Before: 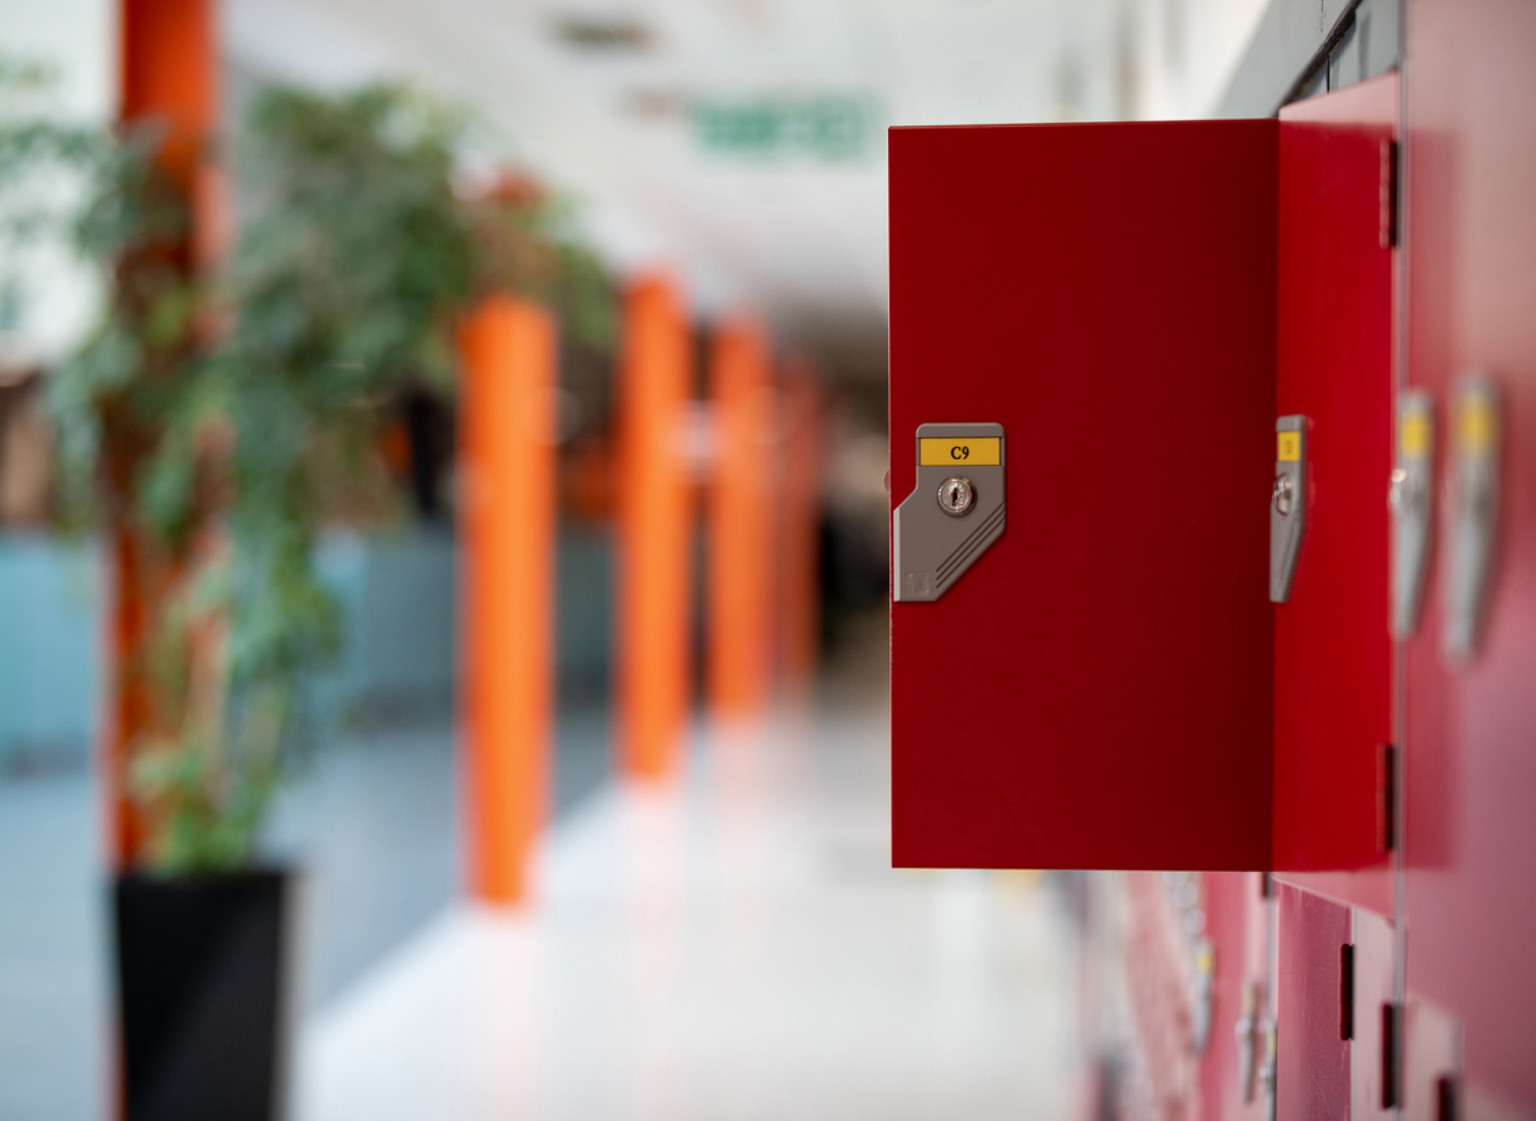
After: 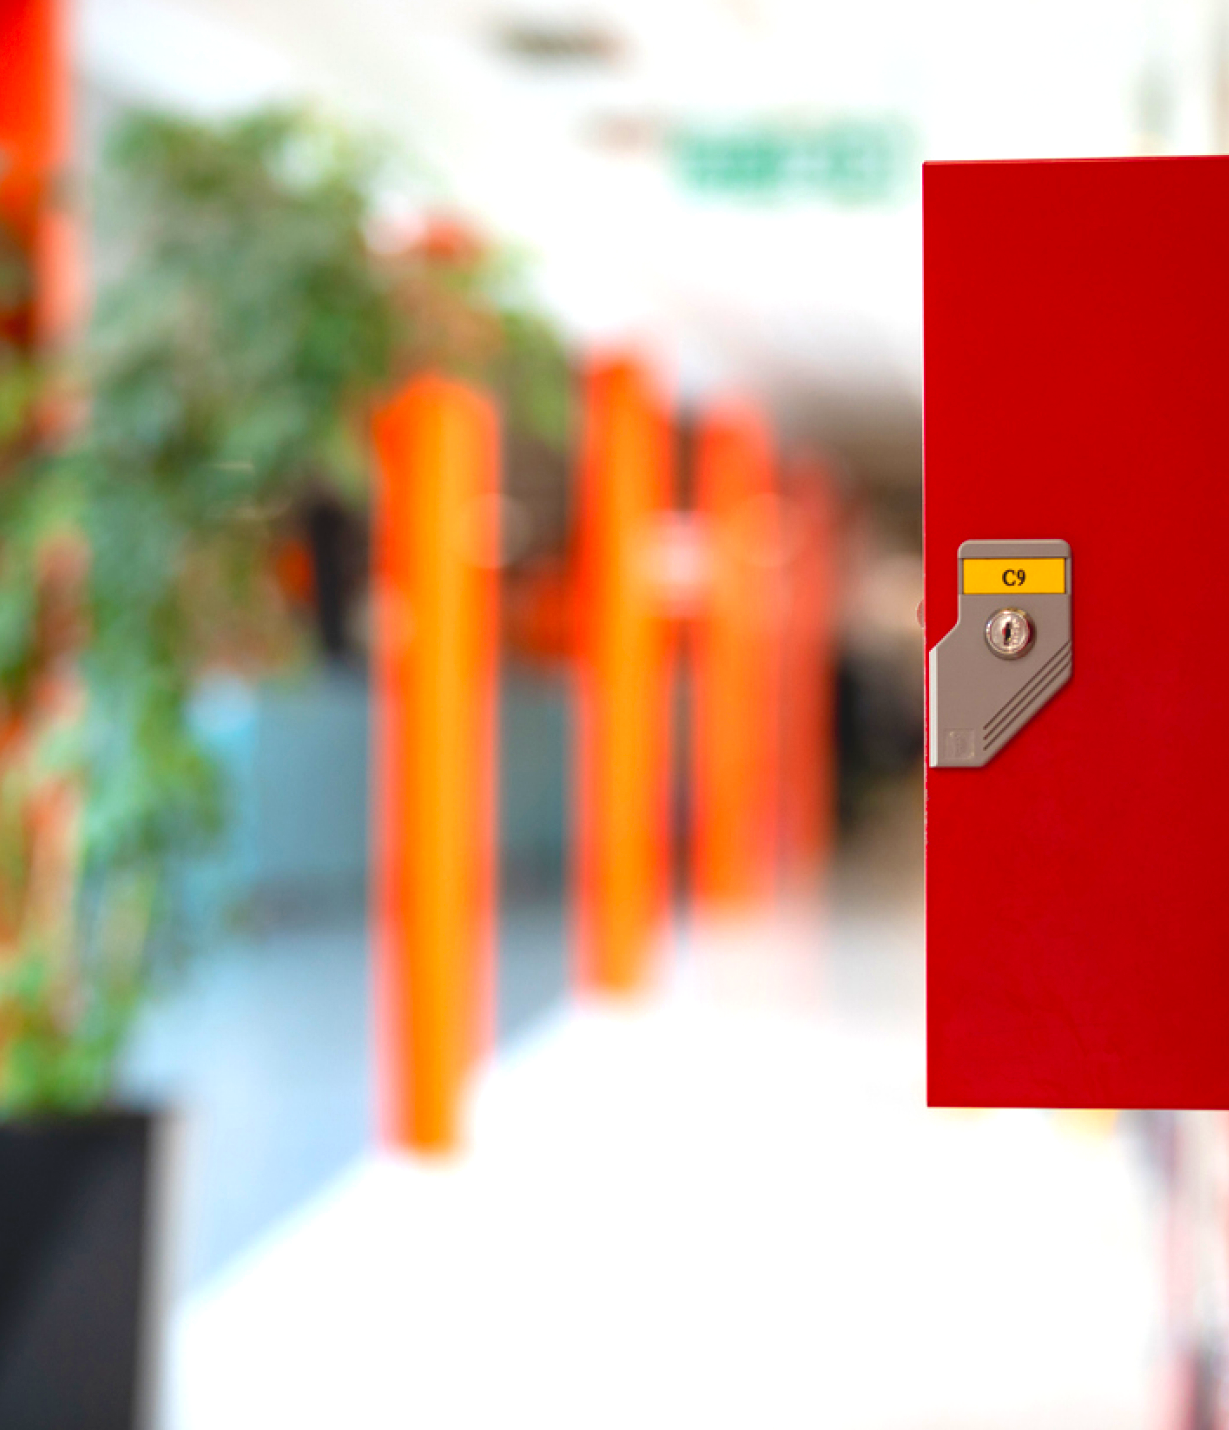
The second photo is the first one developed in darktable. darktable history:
crop: left 10.788%, right 26.484%
contrast brightness saturation: contrast -0.174, saturation 0.185
exposure: exposure 1.093 EV, compensate exposure bias true, compensate highlight preservation false
